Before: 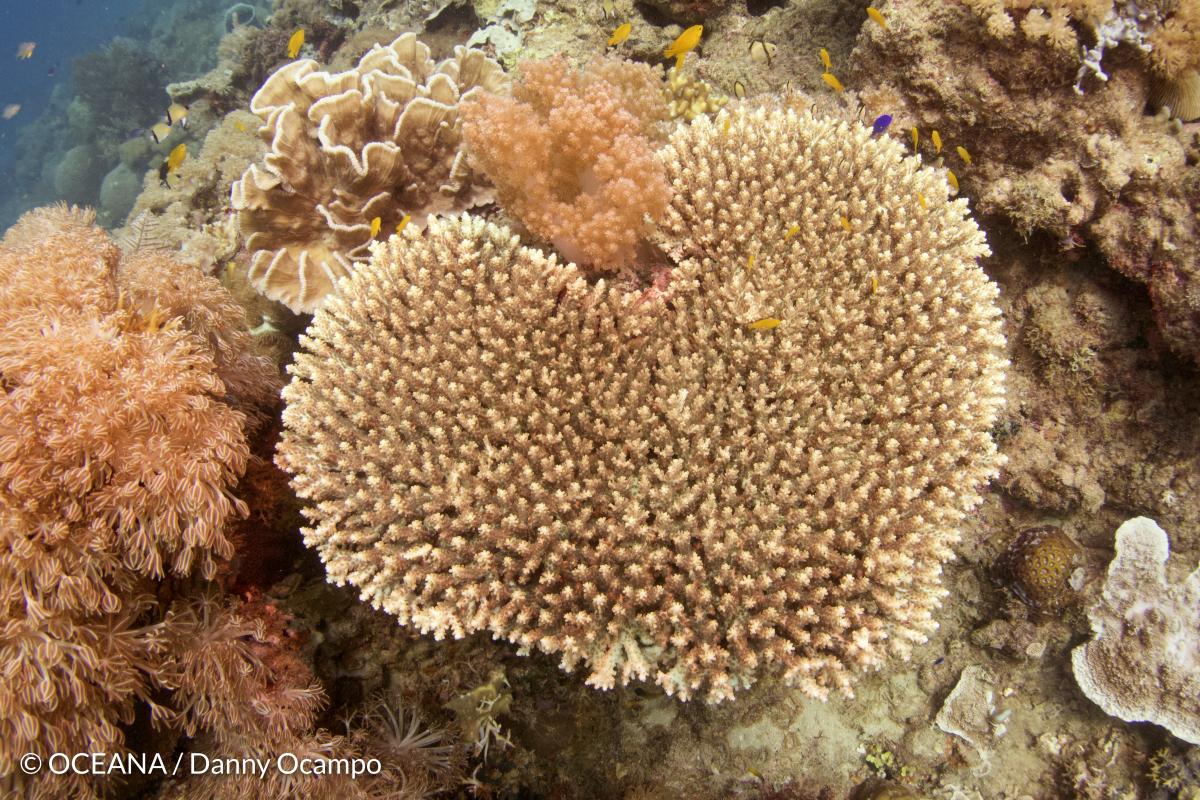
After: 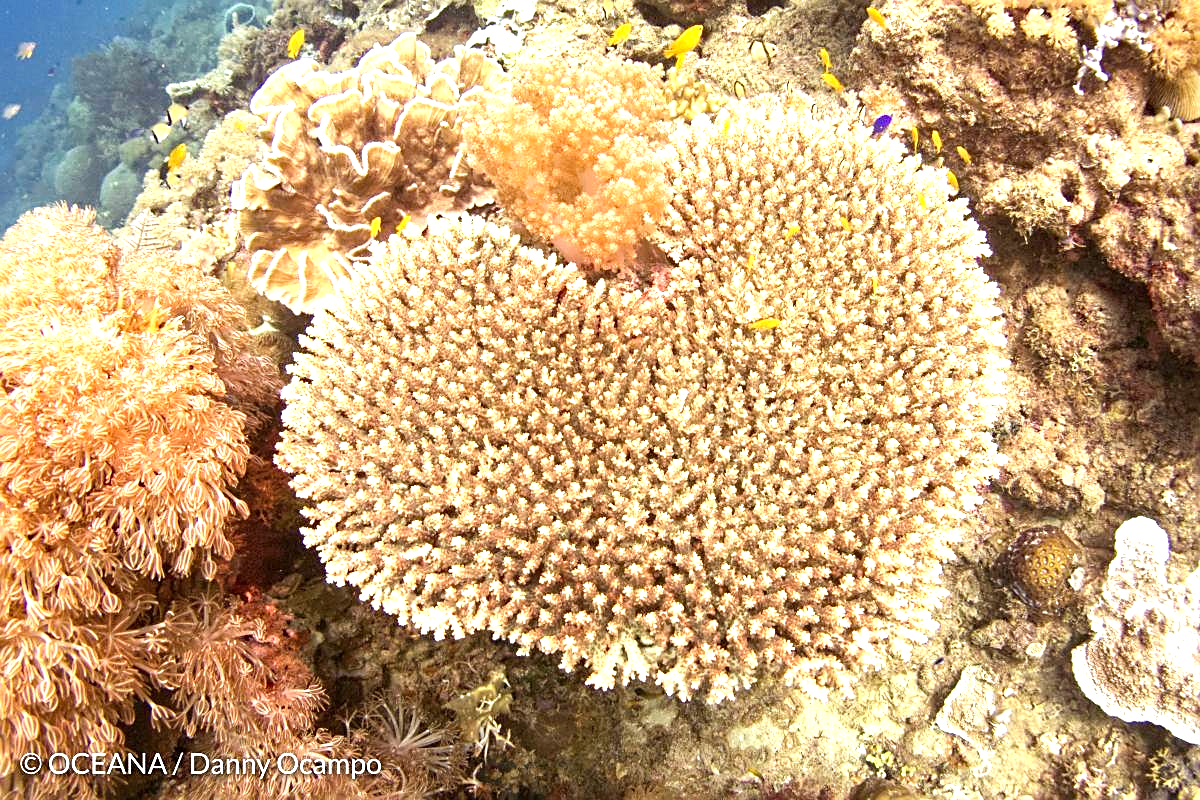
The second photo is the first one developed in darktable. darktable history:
exposure: black level correction 0, exposure 1.369 EV, compensate exposure bias true, compensate highlight preservation false
sharpen: on, module defaults
haze removal: strength 0.284, distance 0.248, compatibility mode true, adaptive false
